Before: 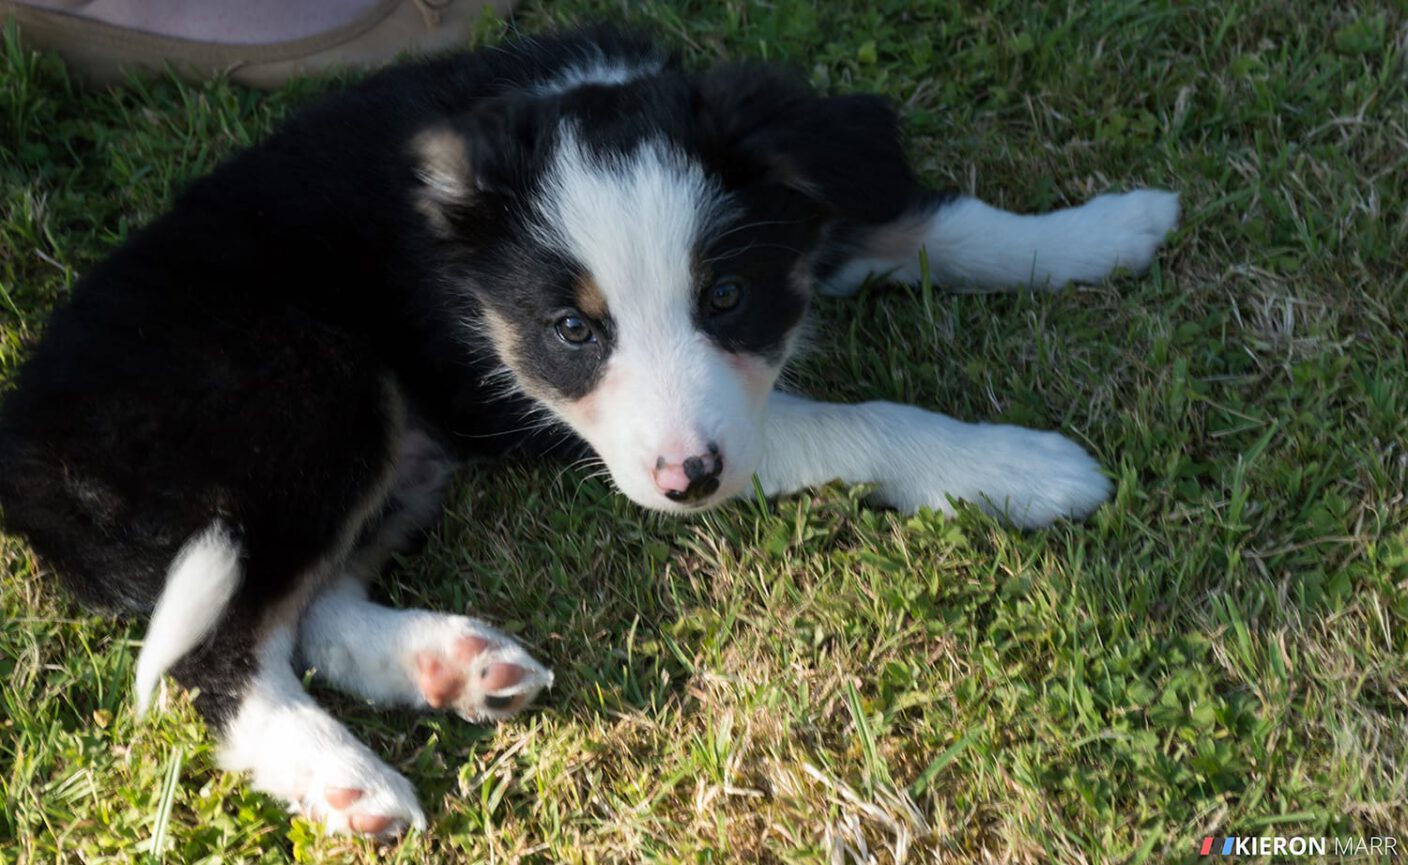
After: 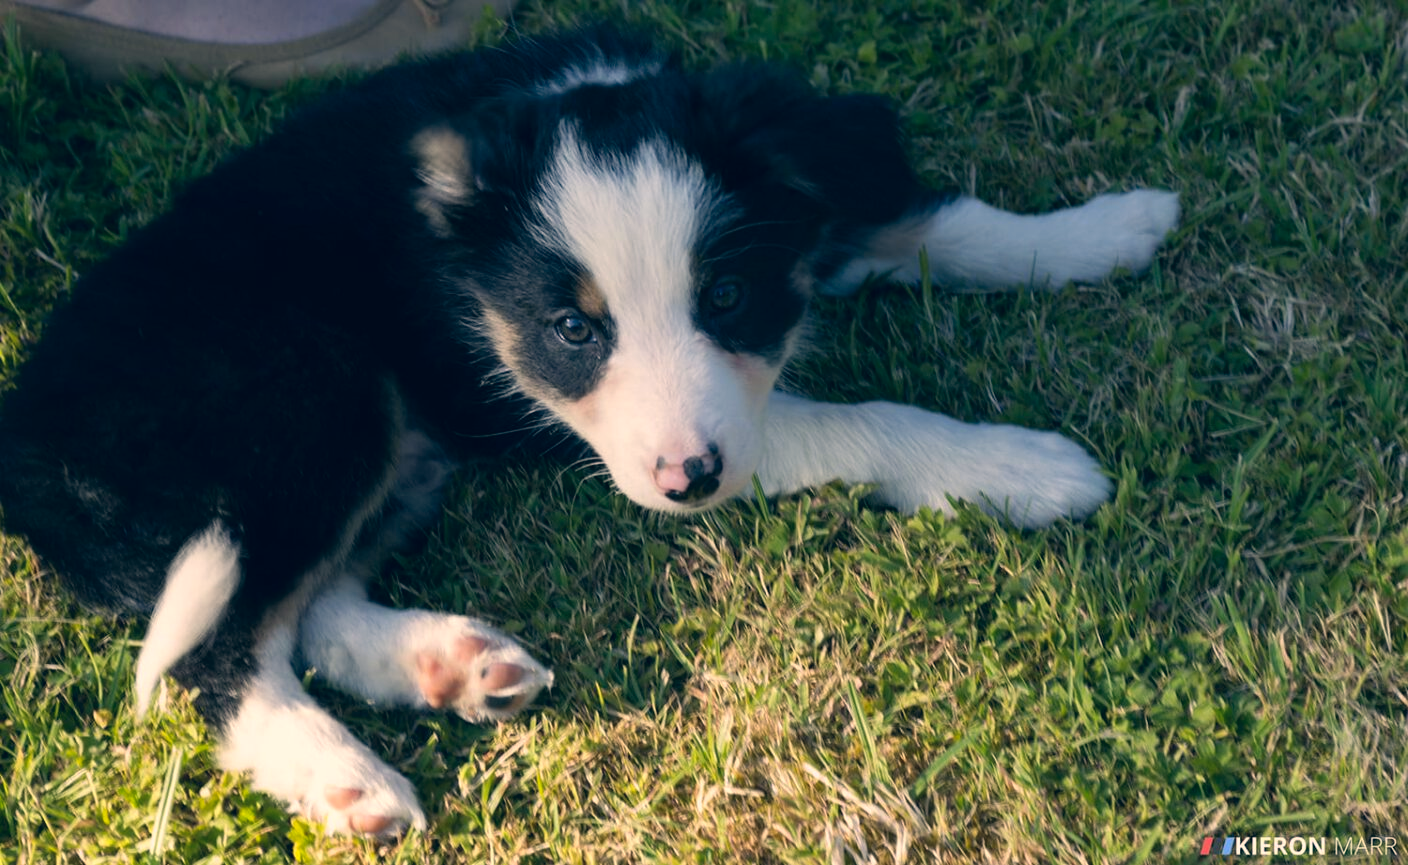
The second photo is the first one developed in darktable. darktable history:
color correction: highlights a* 10.29, highlights b* 14.56, shadows a* -9.79, shadows b* -14.92
